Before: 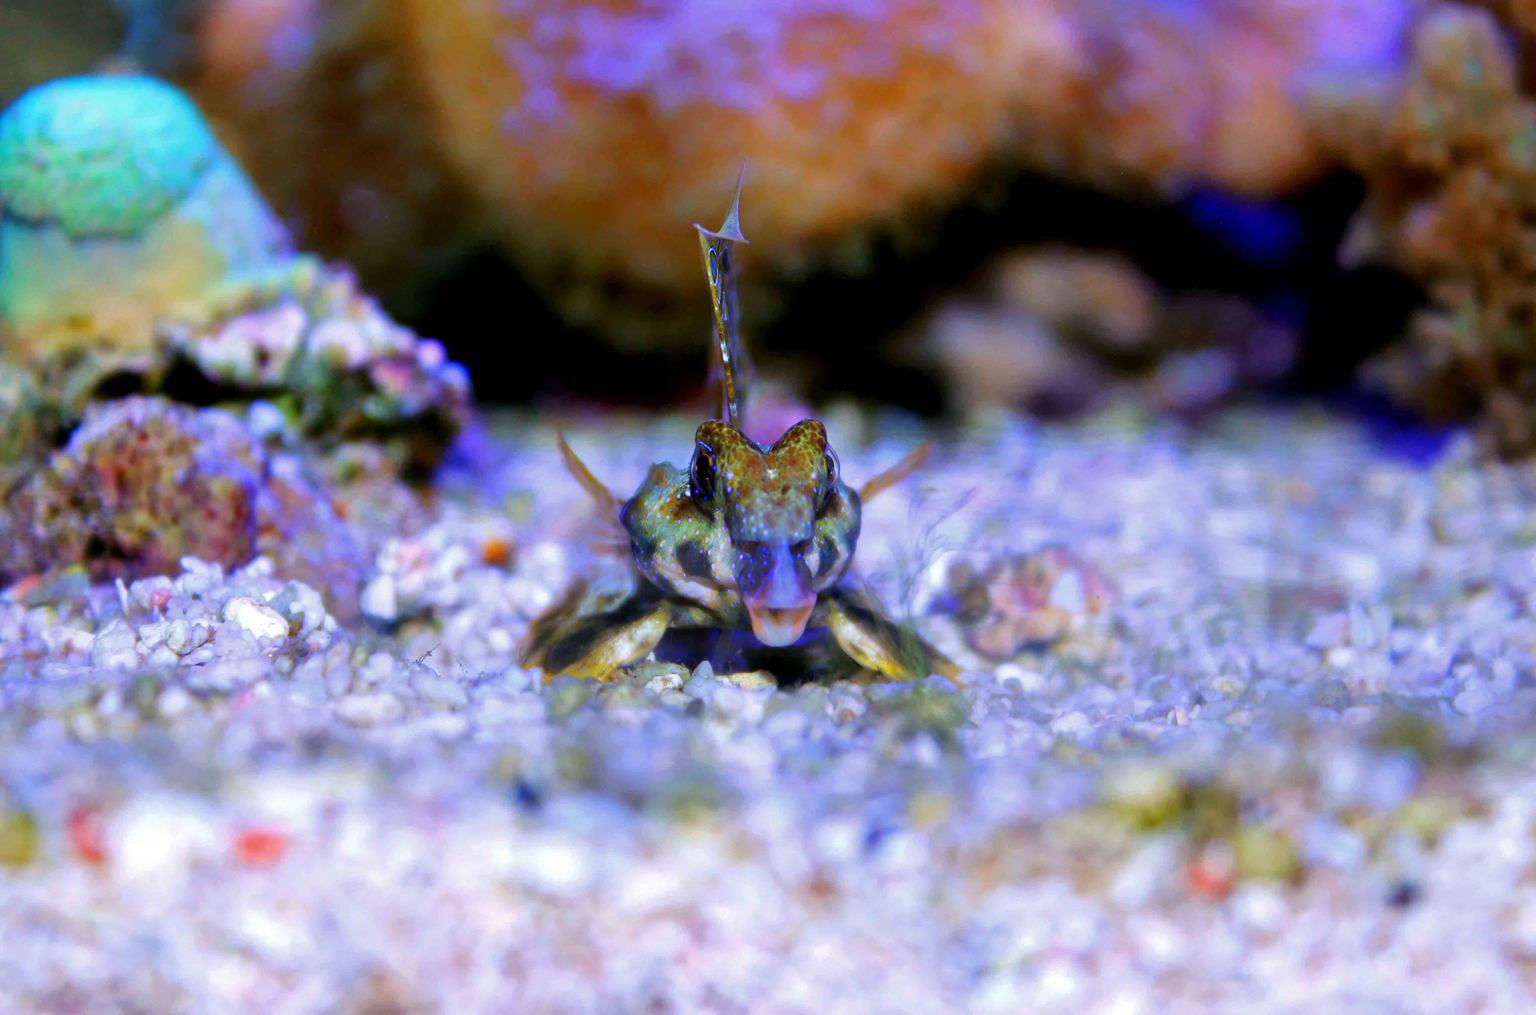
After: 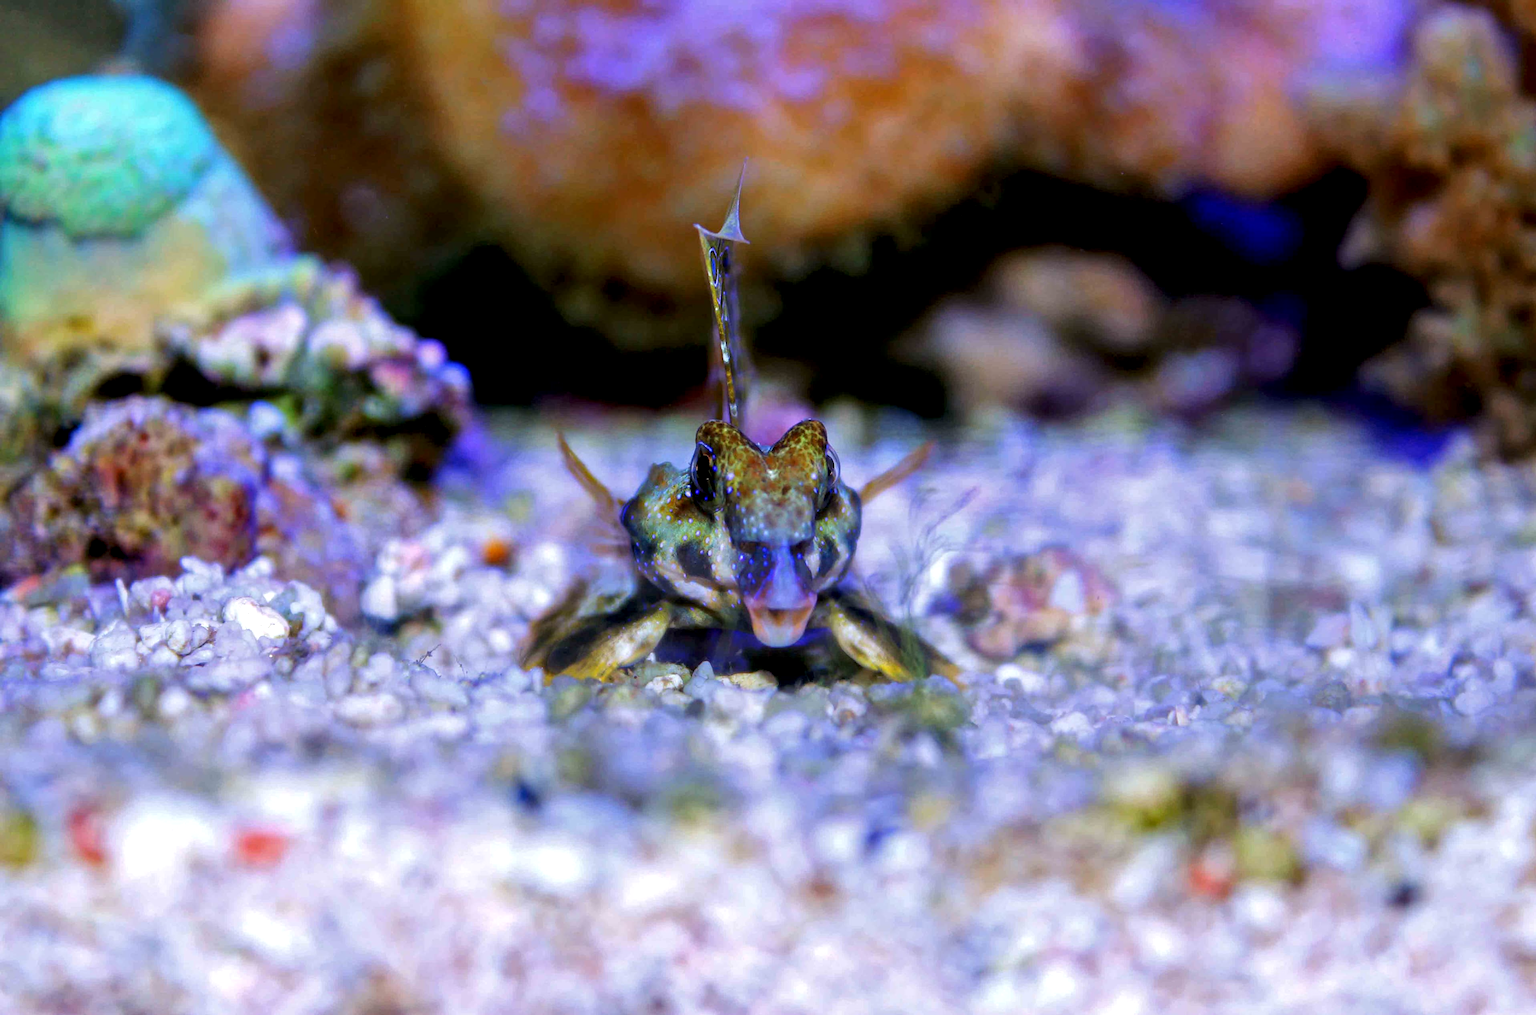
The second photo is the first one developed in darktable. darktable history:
local contrast: detail 130%
tone equalizer: edges refinement/feathering 500, mask exposure compensation -1.57 EV, preserve details no
